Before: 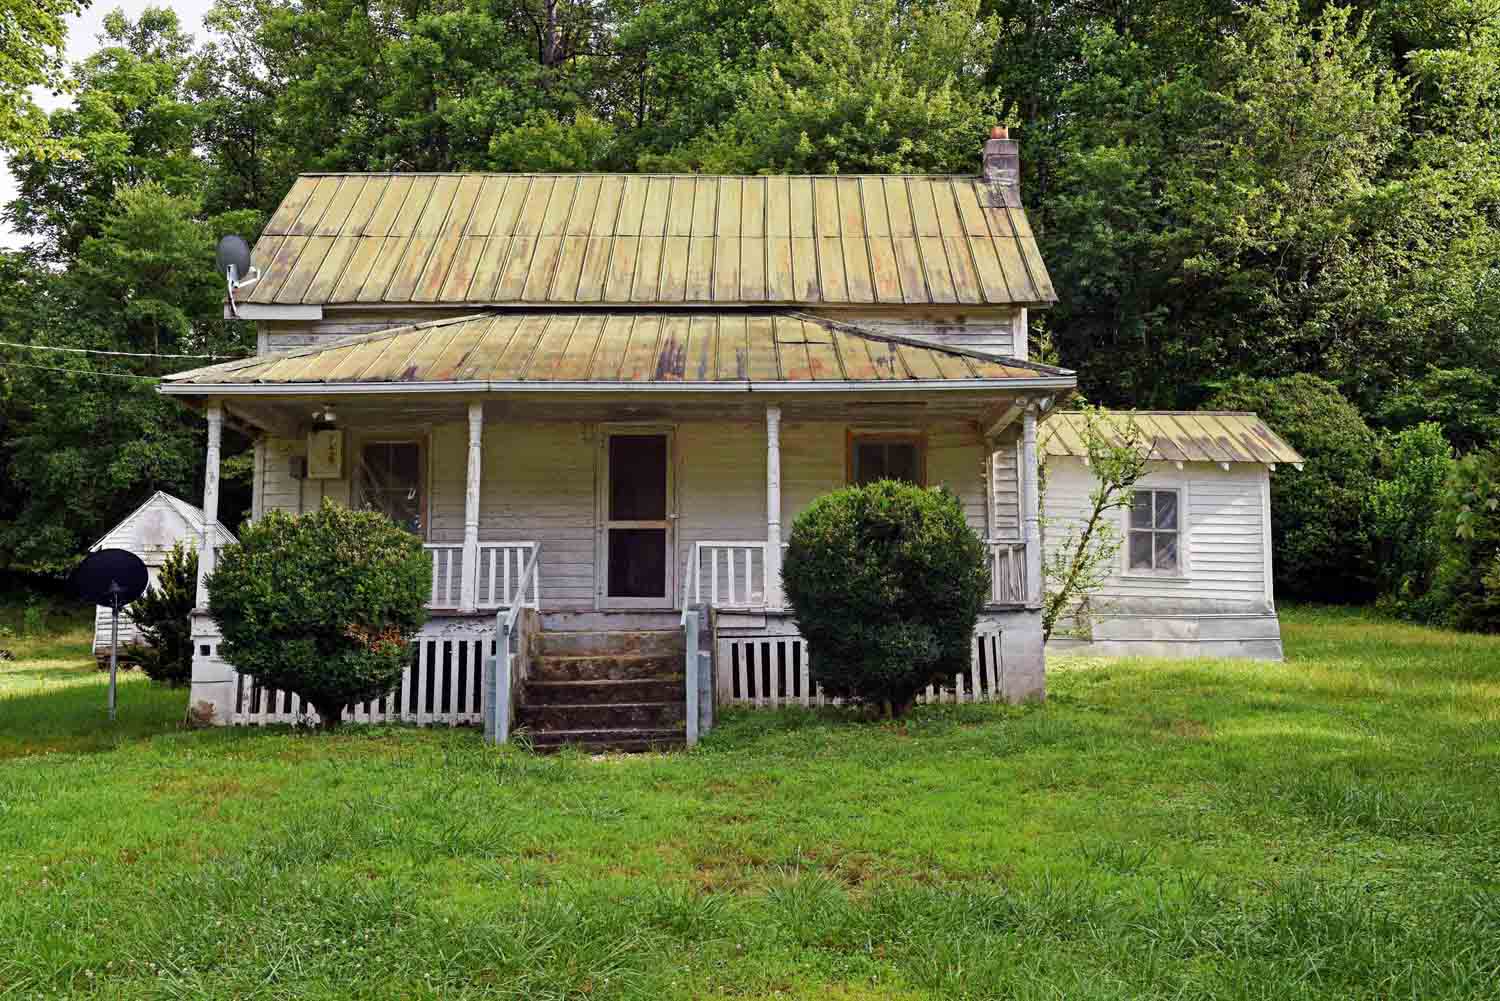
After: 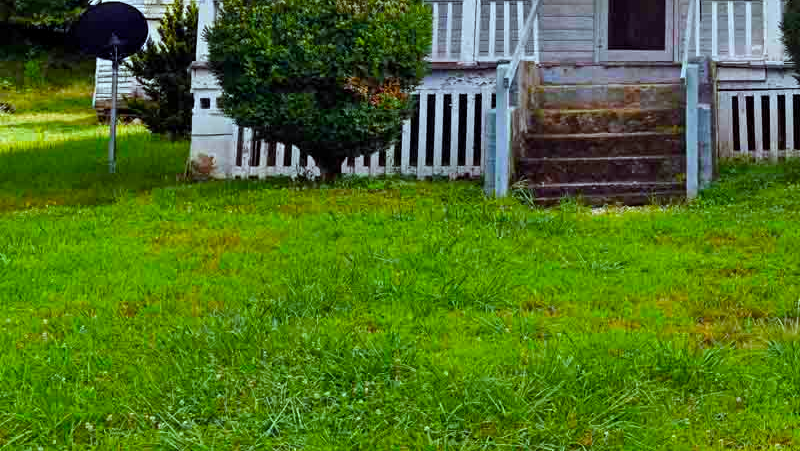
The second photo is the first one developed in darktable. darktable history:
color balance rgb: linear chroma grading › global chroma 15%, perceptual saturation grading › global saturation 30%
color correction: highlights a* -10.04, highlights b* -10.37
crop and rotate: top 54.778%, right 46.61%, bottom 0.159%
